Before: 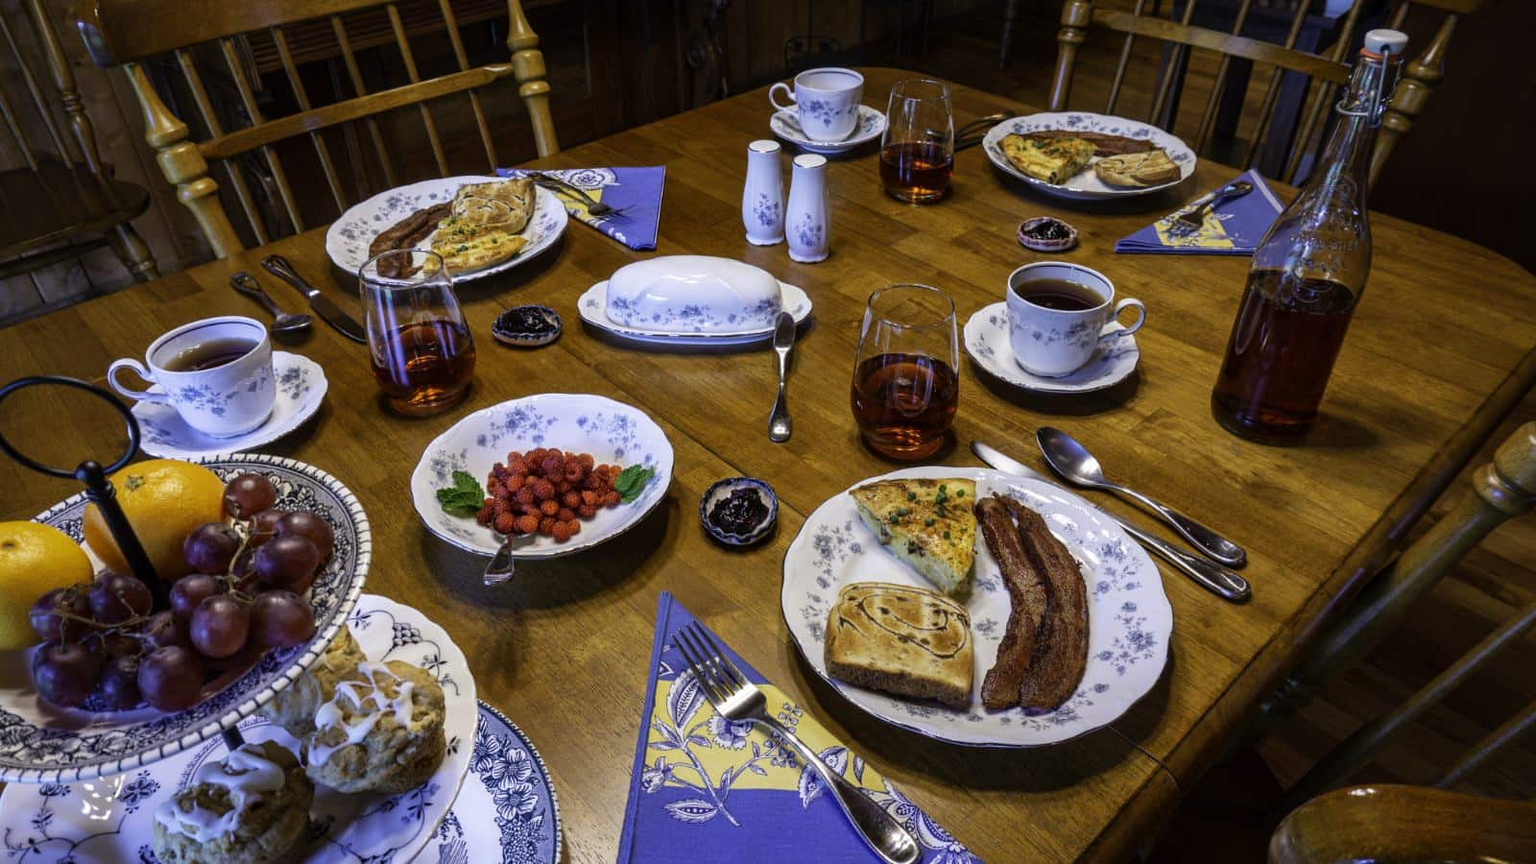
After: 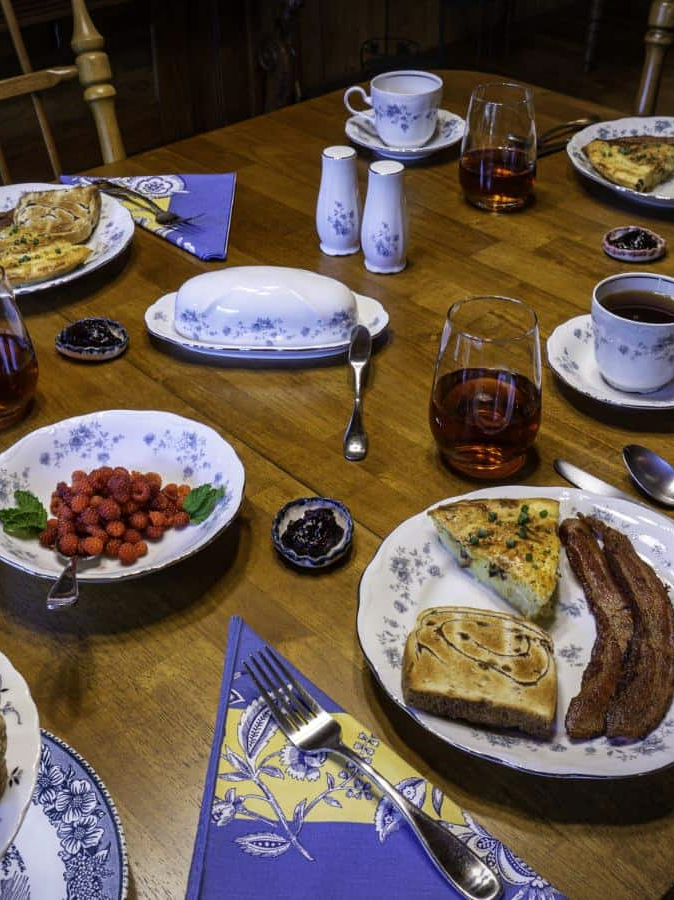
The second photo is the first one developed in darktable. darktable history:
crop: left 28.583%, right 29.231%
vignetting: fall-off radius 93.87%
